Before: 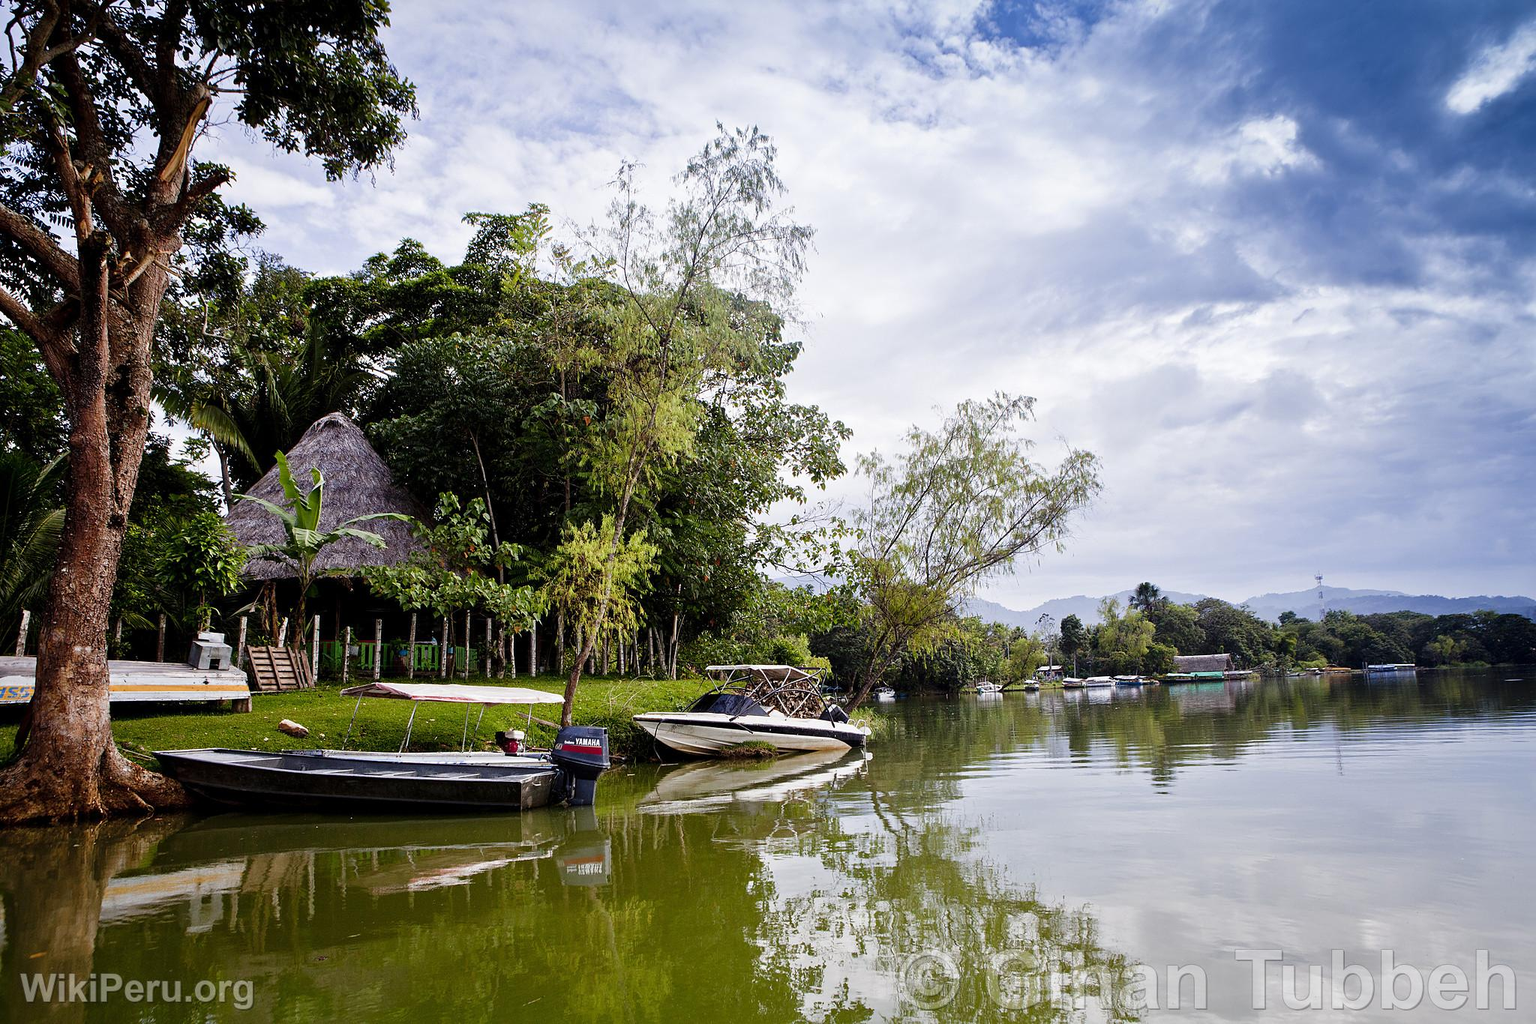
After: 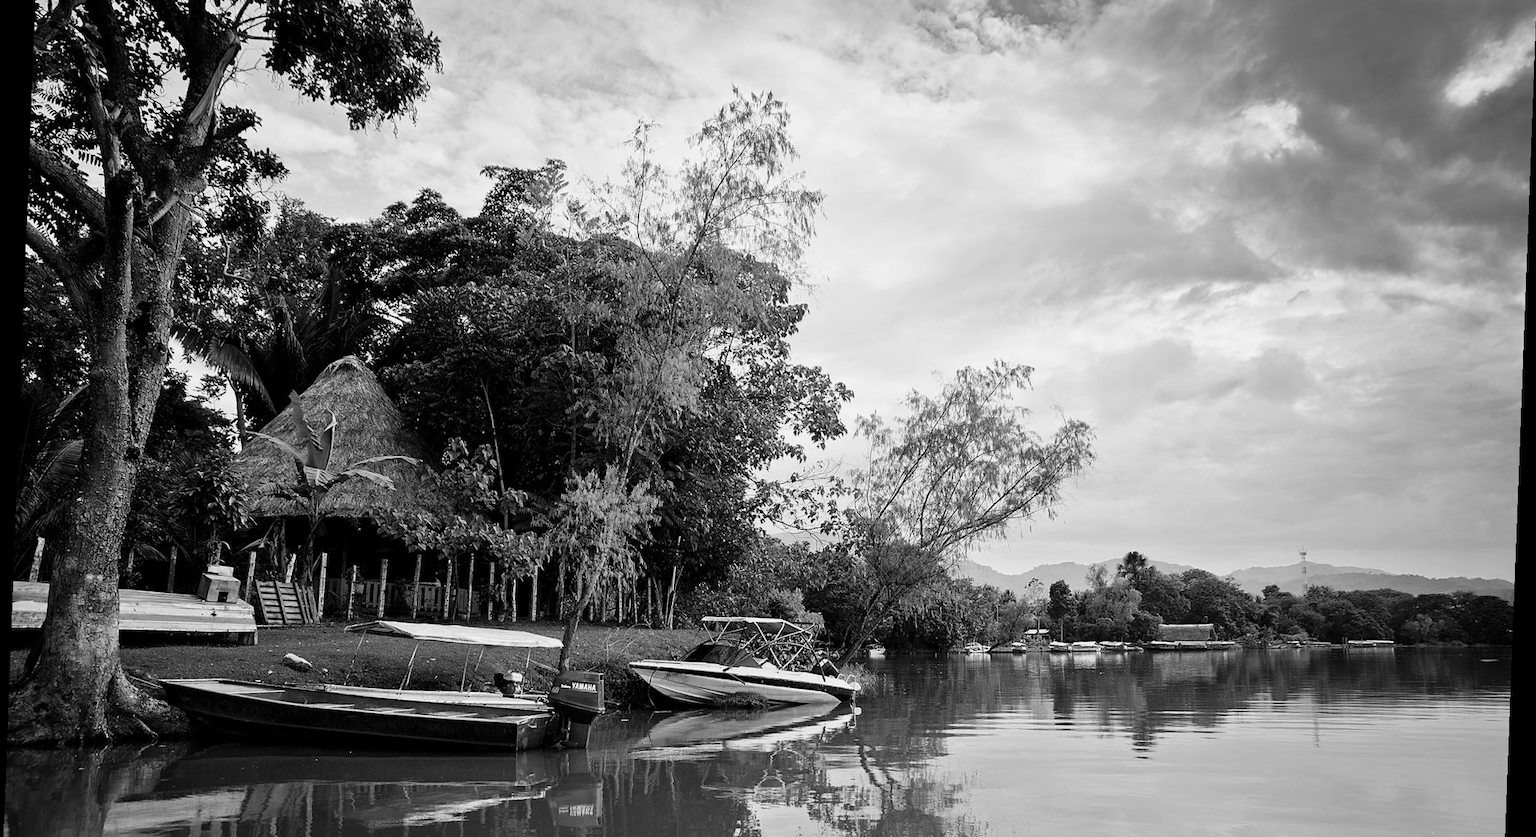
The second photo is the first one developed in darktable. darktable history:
contrast brightness saturation: contrast 0.03, brightness -0.04
color balance rgb: perceptual saturation grading › global saturation 30%, global vibrance 20%
crop and rotate: top 5.667%, bottom 14.937%
rotate and perspective: rotation 2.17°, automatic cropping off
color calibration: output gray [0.28, 0.41, 0.31, 0], gray › normalize channels true, illuminant same as pipeline (D50), adaptation XYZ, x 0.346, y 0.359, gamut compression 0
